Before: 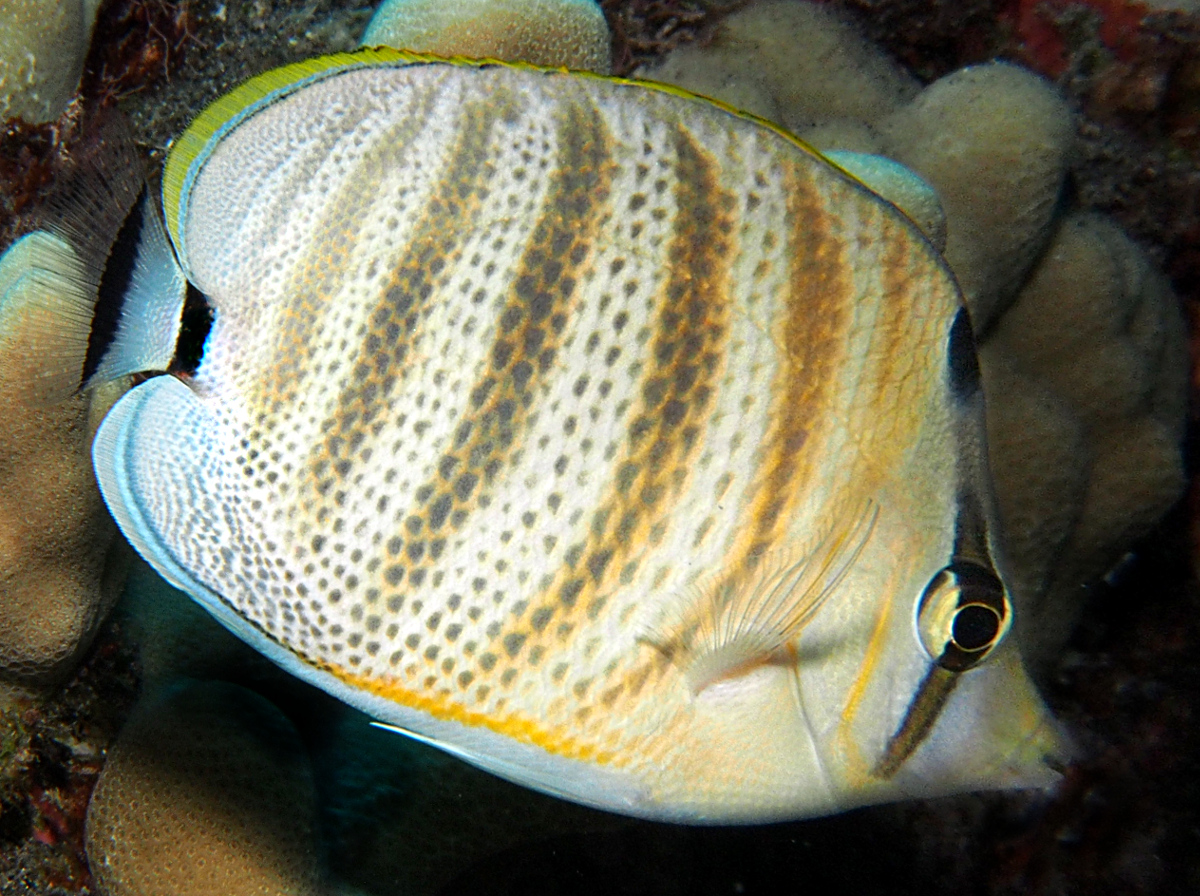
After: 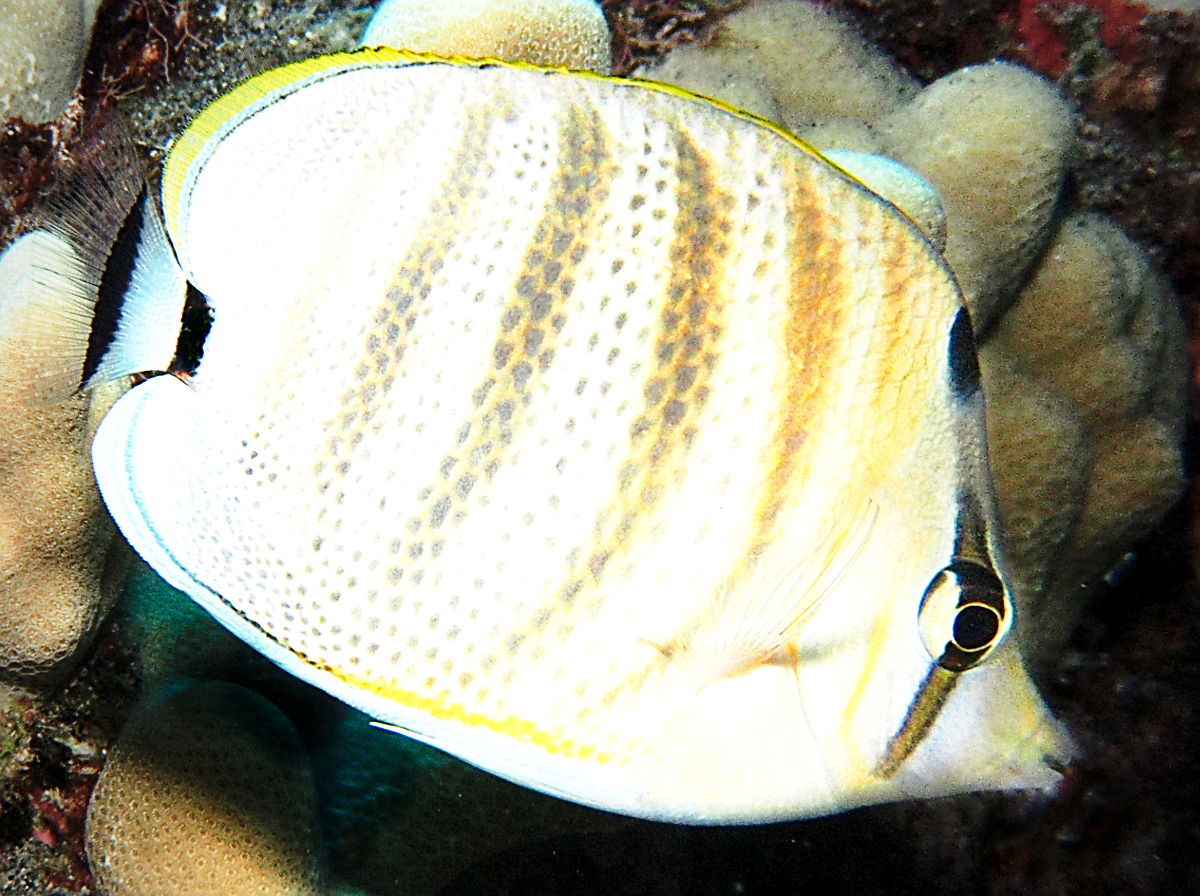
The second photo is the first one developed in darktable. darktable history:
base curve: curves: ch0 [(0, 0) (0.028, 0.03) (0.121, 0.232) (0.46, 0.748) (0.859, 0.968) (1, 1)], preserve colors none
sharpen: amount 0.478
exposure: exposure 1 EV, compensate highlight preservation false
vignetting: fall-off radius 60.92%
